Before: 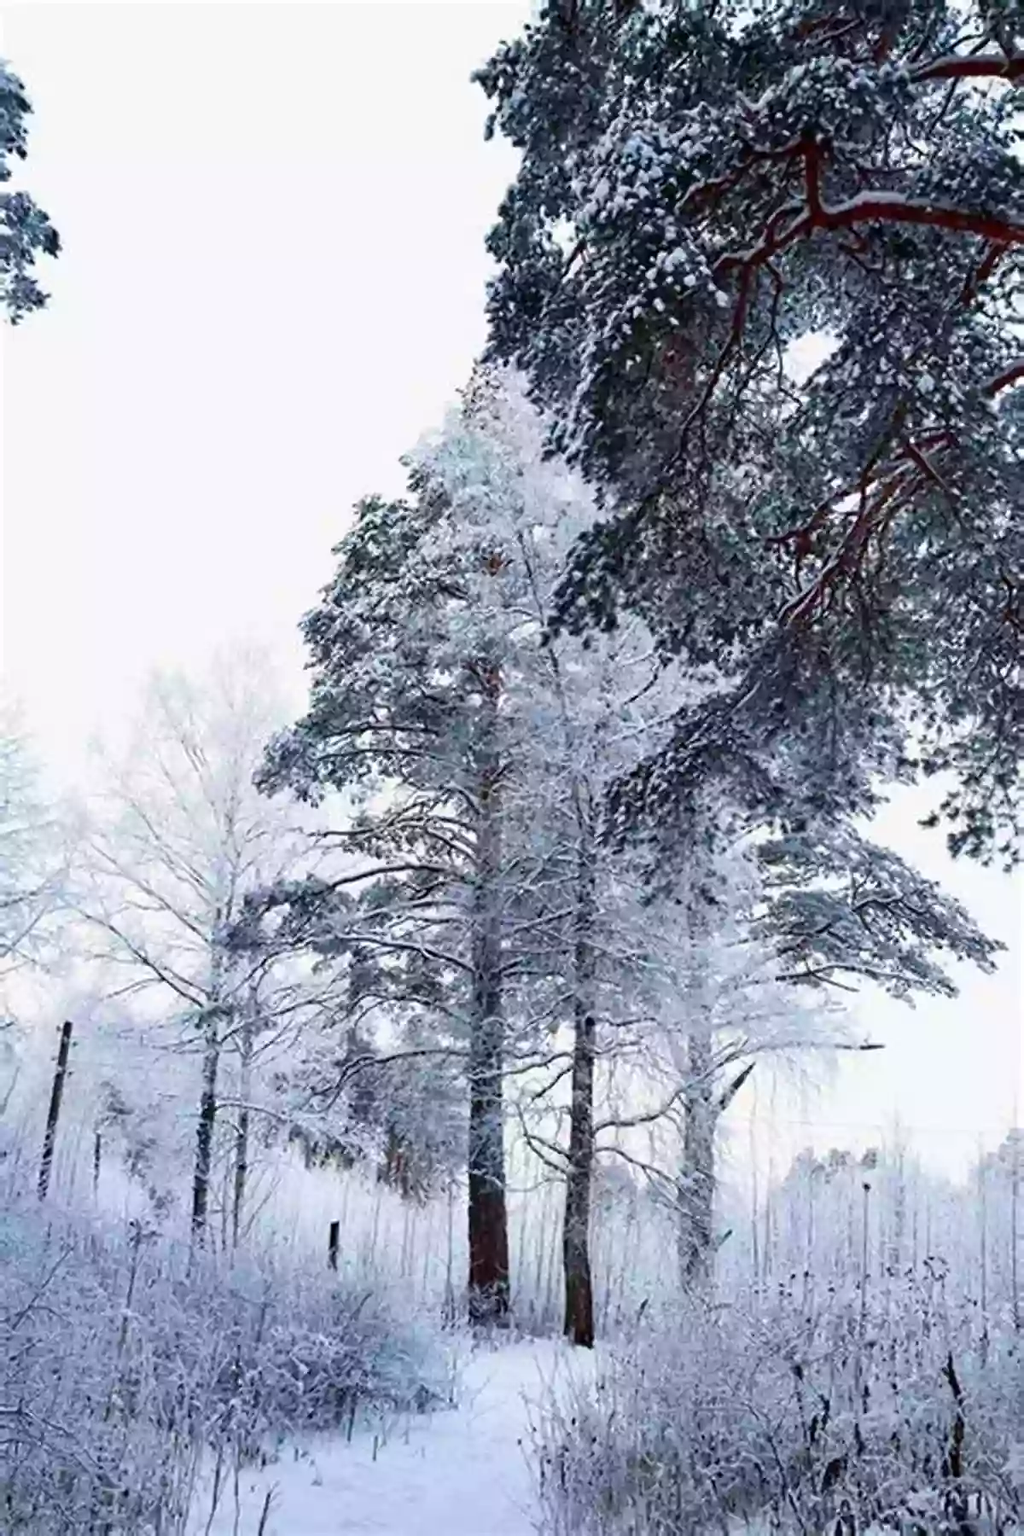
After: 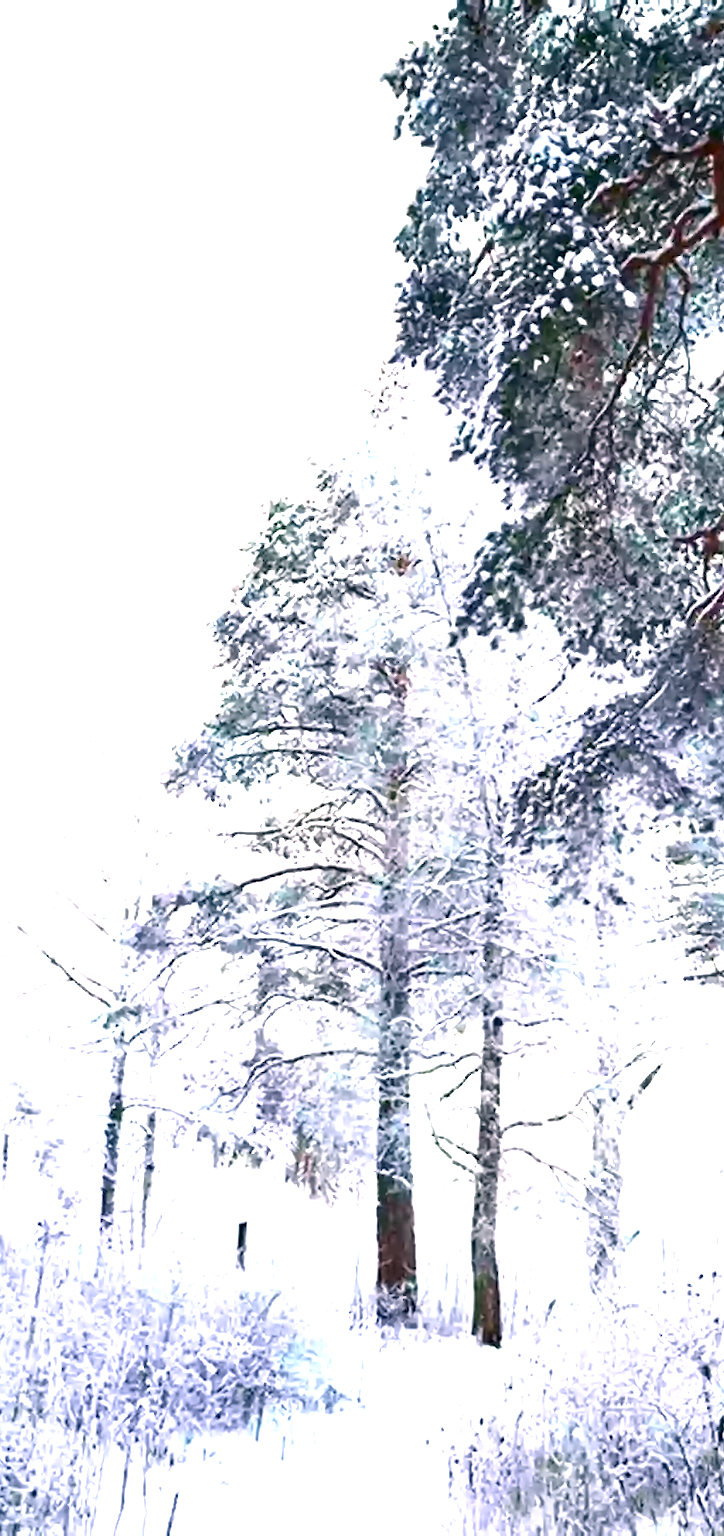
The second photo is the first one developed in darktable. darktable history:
color correction: highlights a* 4.02, highlights b* 4.98, shadows a* -7.55, shadows b* 4.98
crop and rotate: left 9.061%, right 20.142%
exposure: black level correction 0, exposure 1.741 EV, compensate exposure bias true, compensate highlight preservation false
